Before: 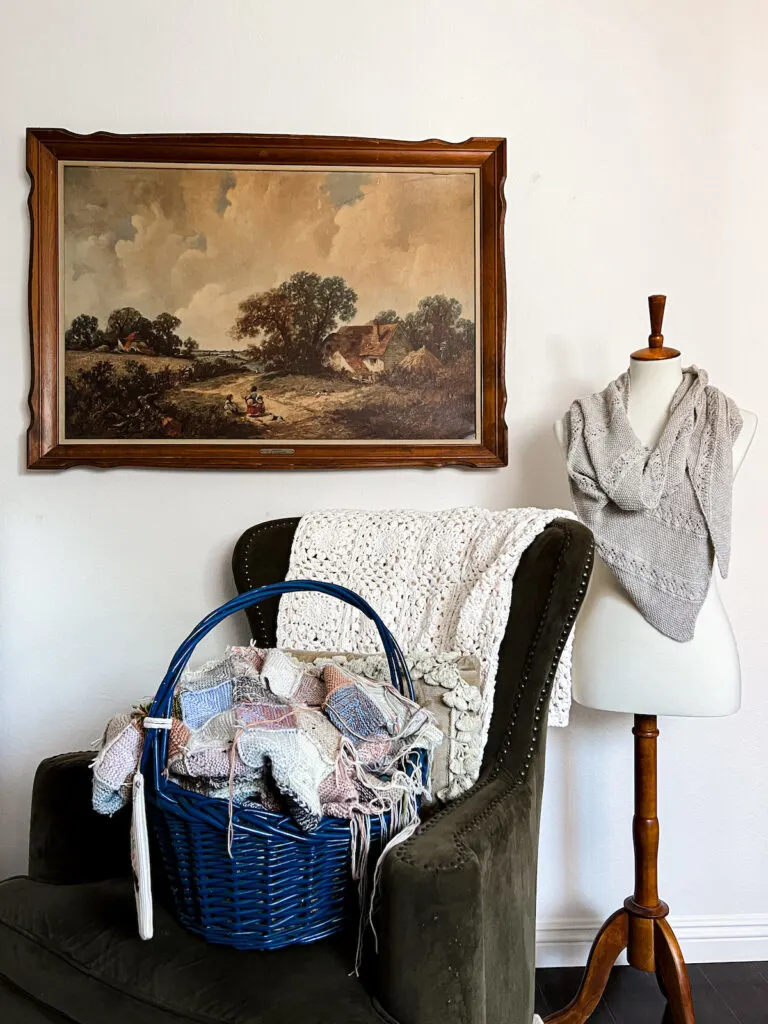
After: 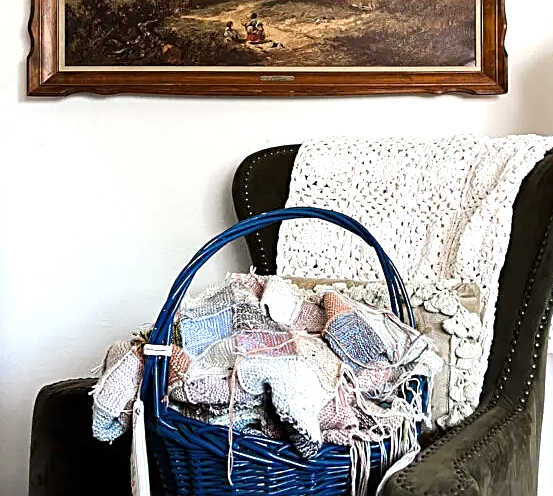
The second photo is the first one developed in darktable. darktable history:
exposure: black level correction 0, exposure 0.5 EV, compensate exposure bias true, compensate highlight preservation false
sharpen: on, module defaults
crop: top 36.498%, right 27.964%, bottom 14.995%
